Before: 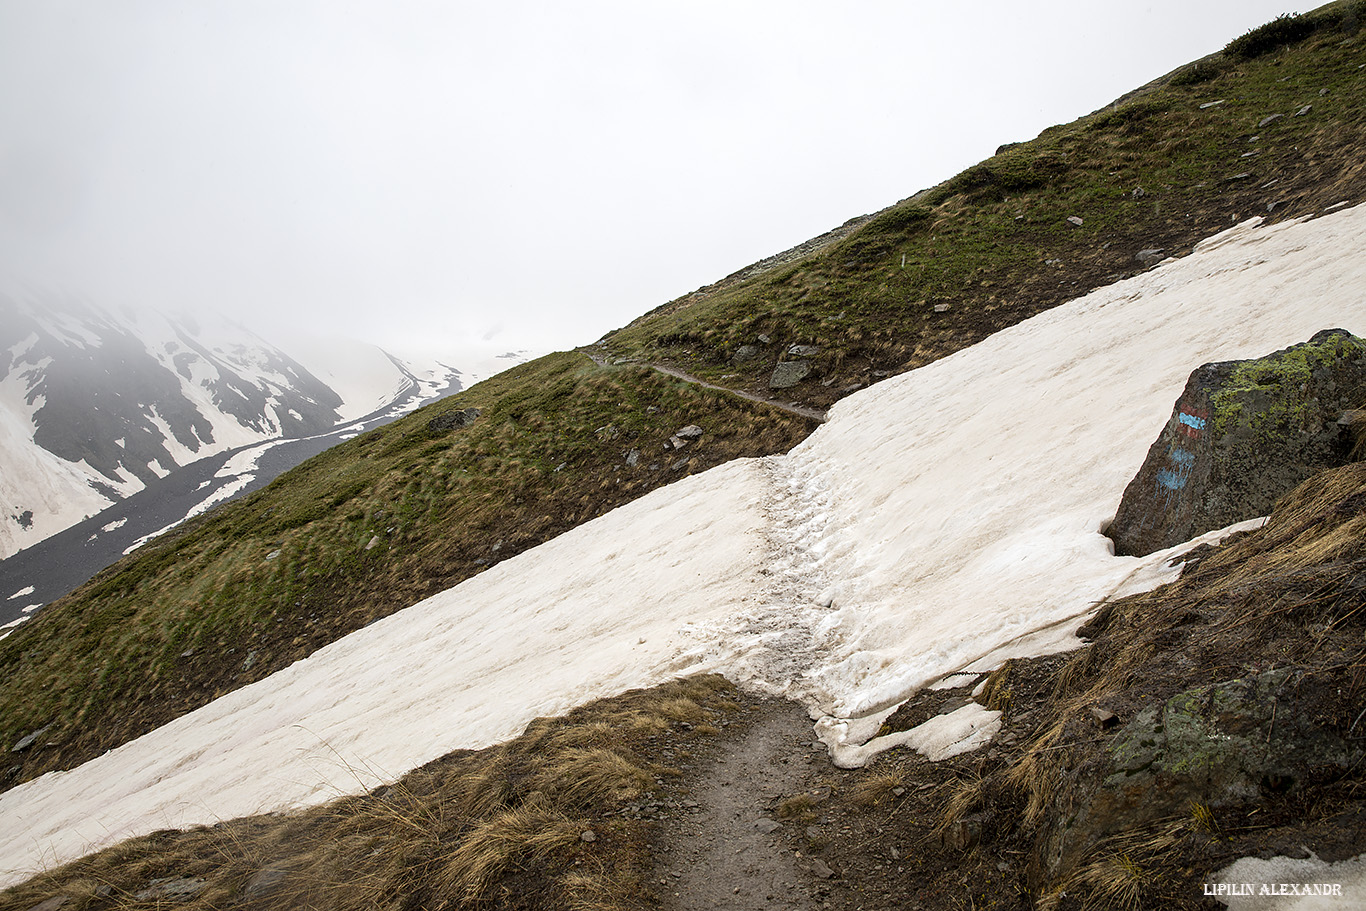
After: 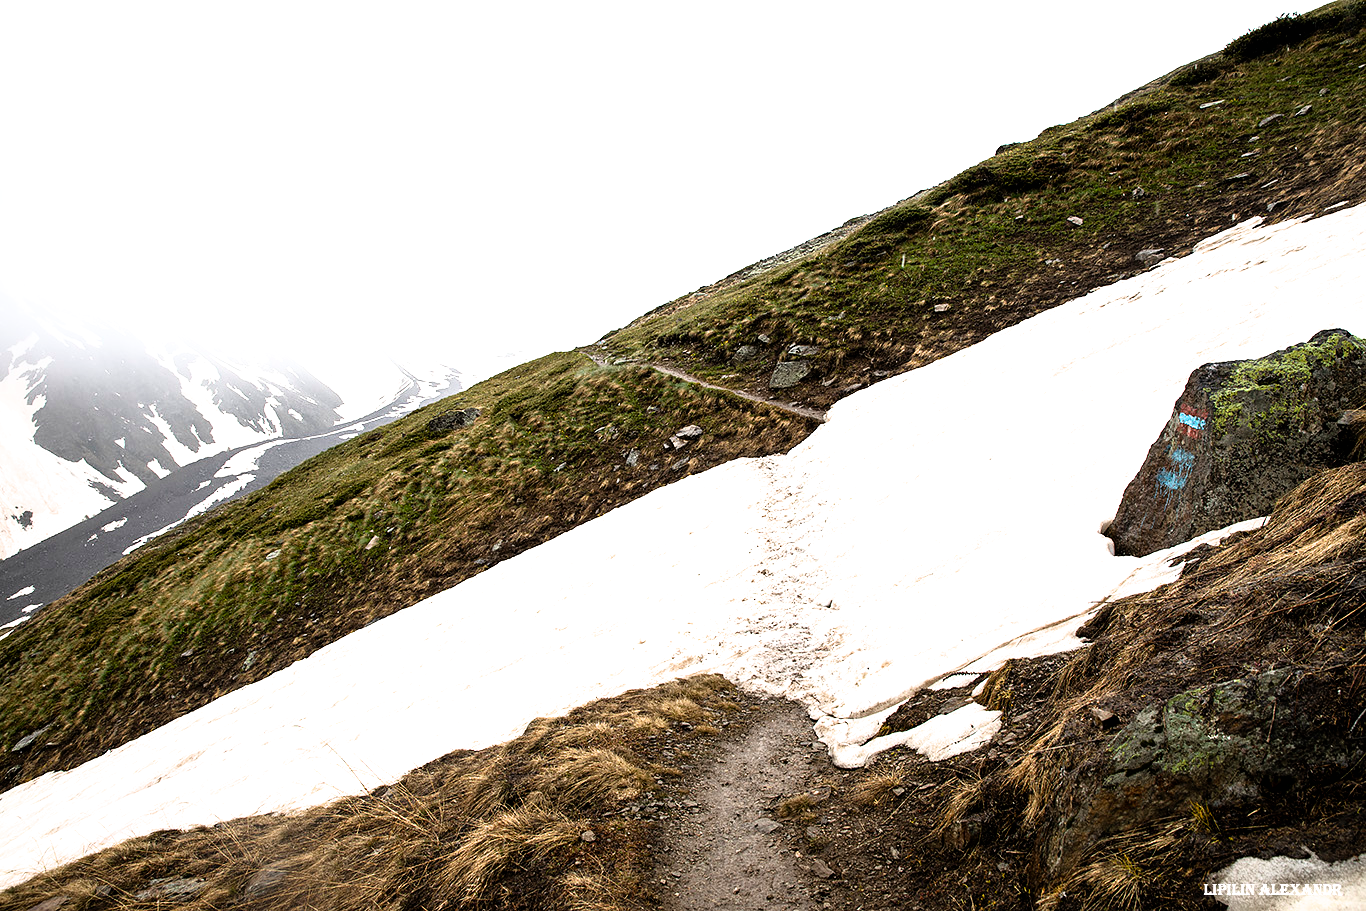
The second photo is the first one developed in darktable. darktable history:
filmic rgb: black relative exposure -8.01 EV, white relative exposure 2.19 EV, hardness 6.9, iterations of high-quality reconstruction 10
contrast brightness saturation: contrast 0.096, brightness 0.032, saturation 0.09
exposure: black level correction 0, exposure 0.5 EV, compensate highlight preservation false
